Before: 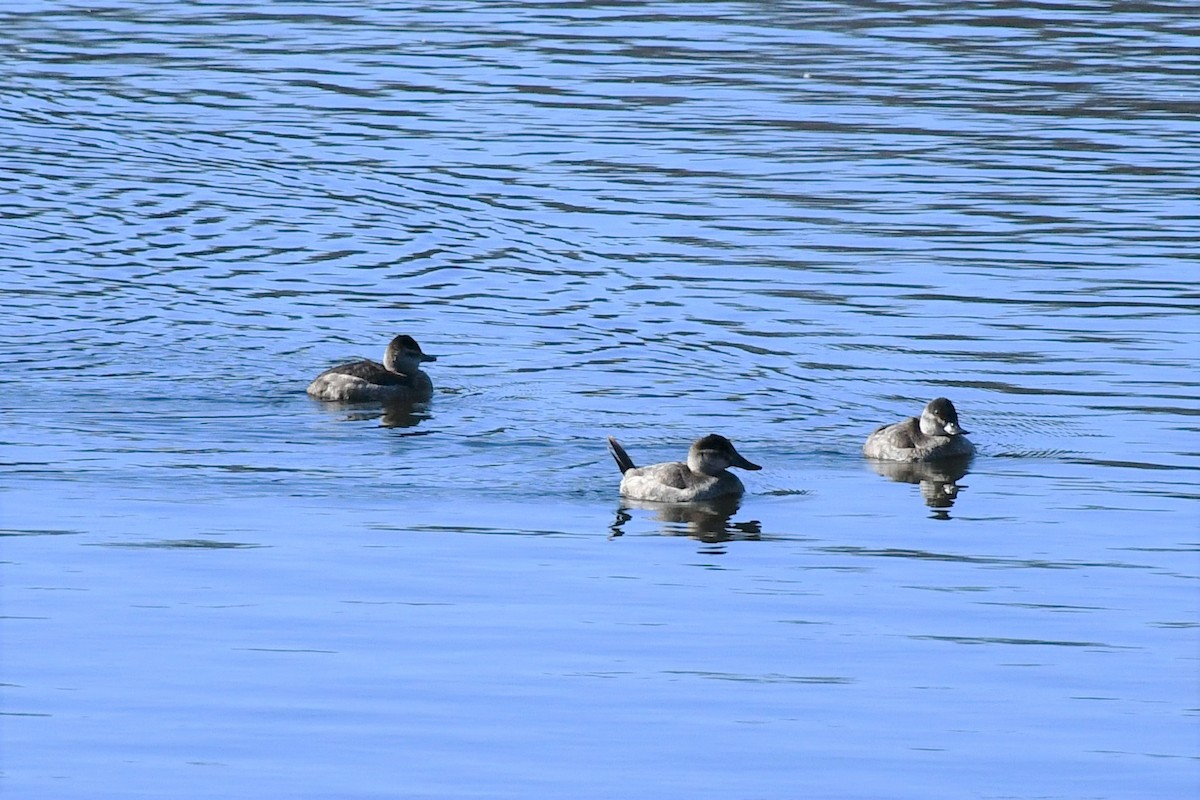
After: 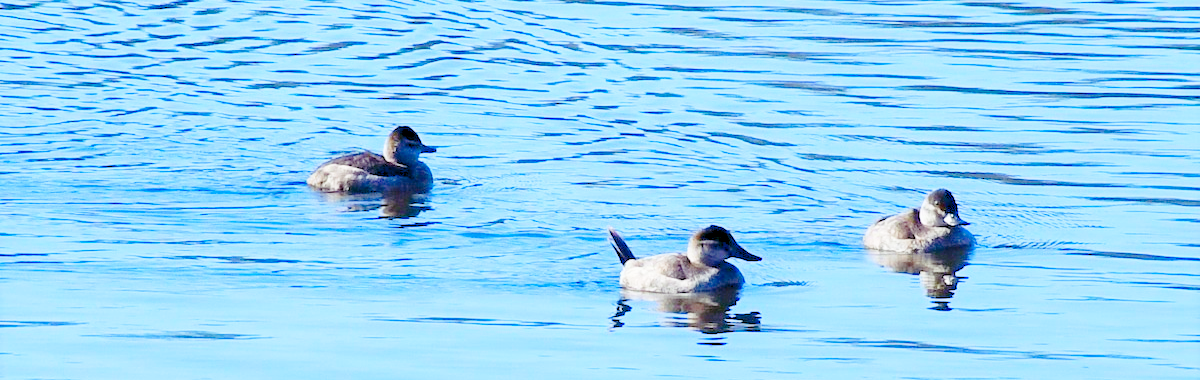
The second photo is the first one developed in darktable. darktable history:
base curve: curves: ch0 [(0, 0) (0.028, 0.03) (0.121, 0.232) (0.46, 0.748) (0.859, 0.968) (1, 1)], preserve colors none
crop and rotate: top 26.315%, bottom 26.152%
exposure: exposure 0.644 EV, compensate highlight preservation false
color balance rgb: shadows lift › luminance 0.314%, shadows lift › chroma 6.838%, shadows lift › hue 301.39°, global offset › luminance -0.893%, linear chroma grading › global chroma 25.005%, perceptual saturation grading › global saturation 8.366%, perceptual saturation grading › shadows 4.496%, global vibrance 24.353%, contrast -24.901%
